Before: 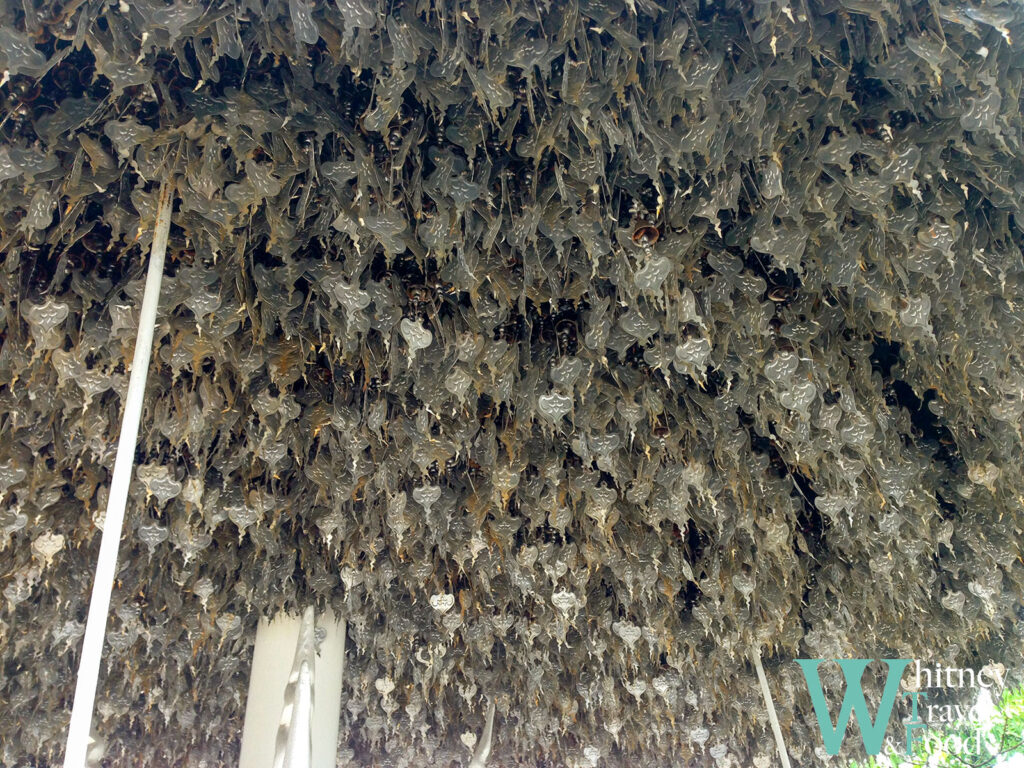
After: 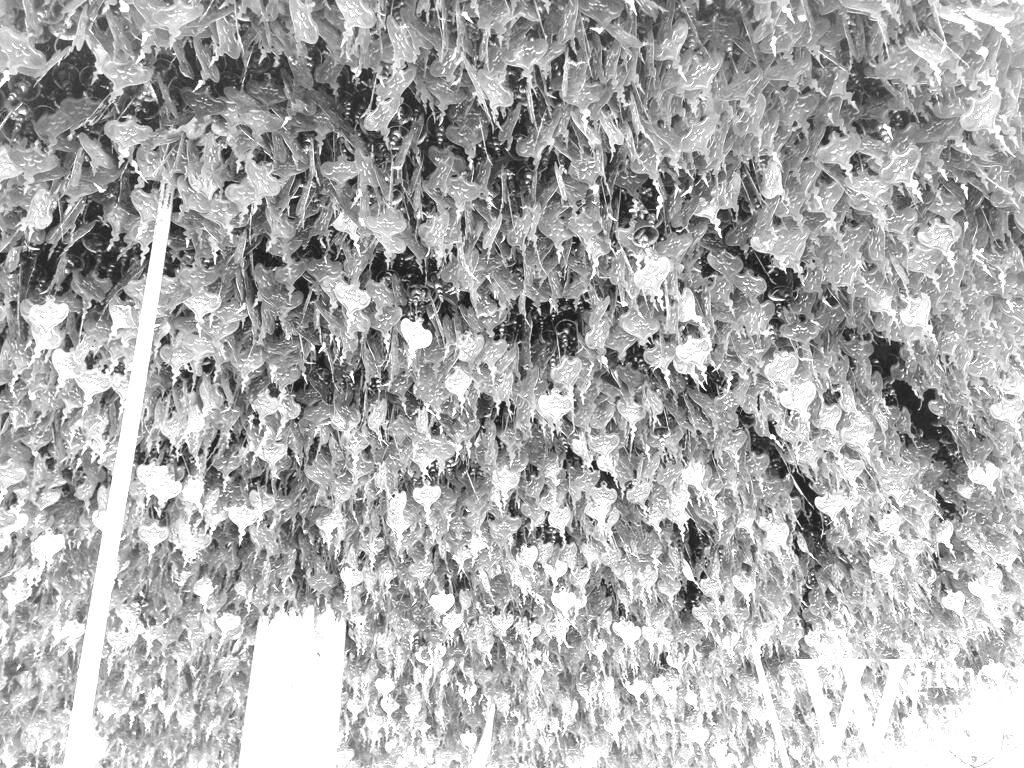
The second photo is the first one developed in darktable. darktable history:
white balance: red 1.042, blue 1.17
exposure: exposure 2.04 EV, compensate highlight preservation false
color balance: lift [1.007, 1, 1, 1], gamma [1.097, 1, 1, 1]
monochrome: a -74.22, b 78.2
